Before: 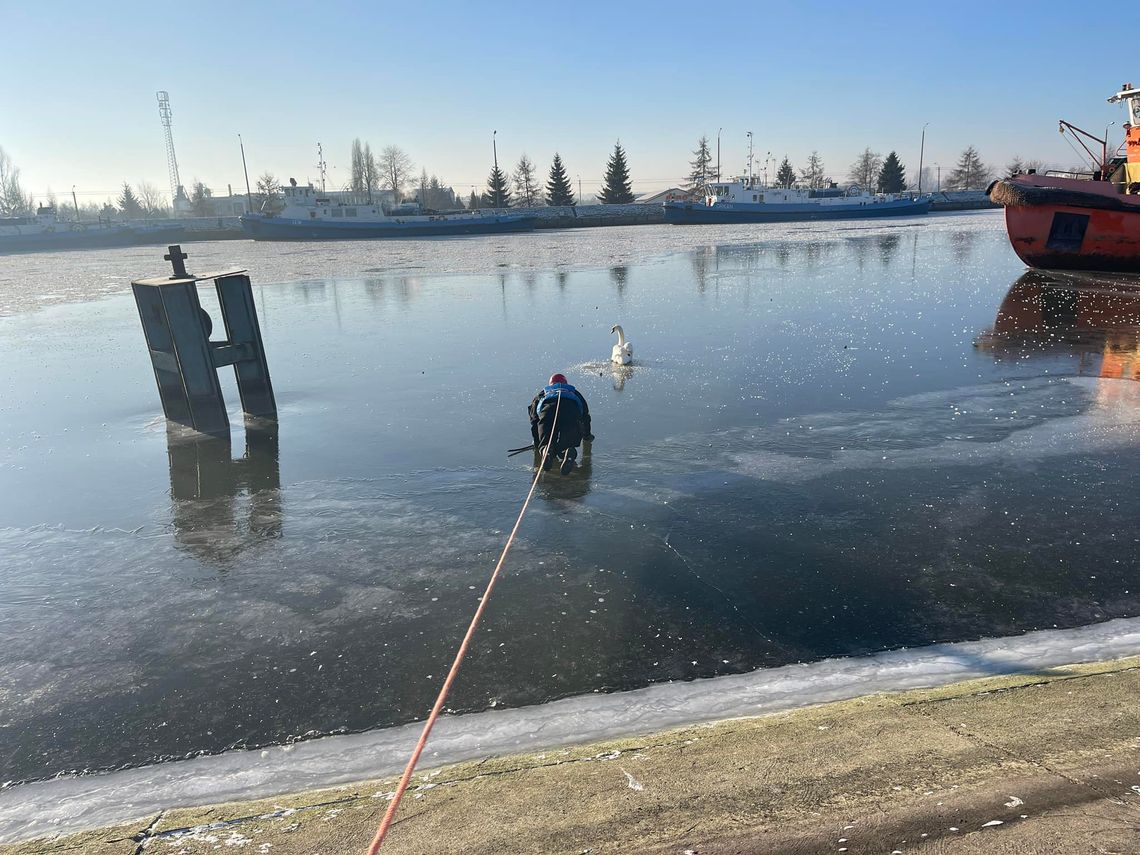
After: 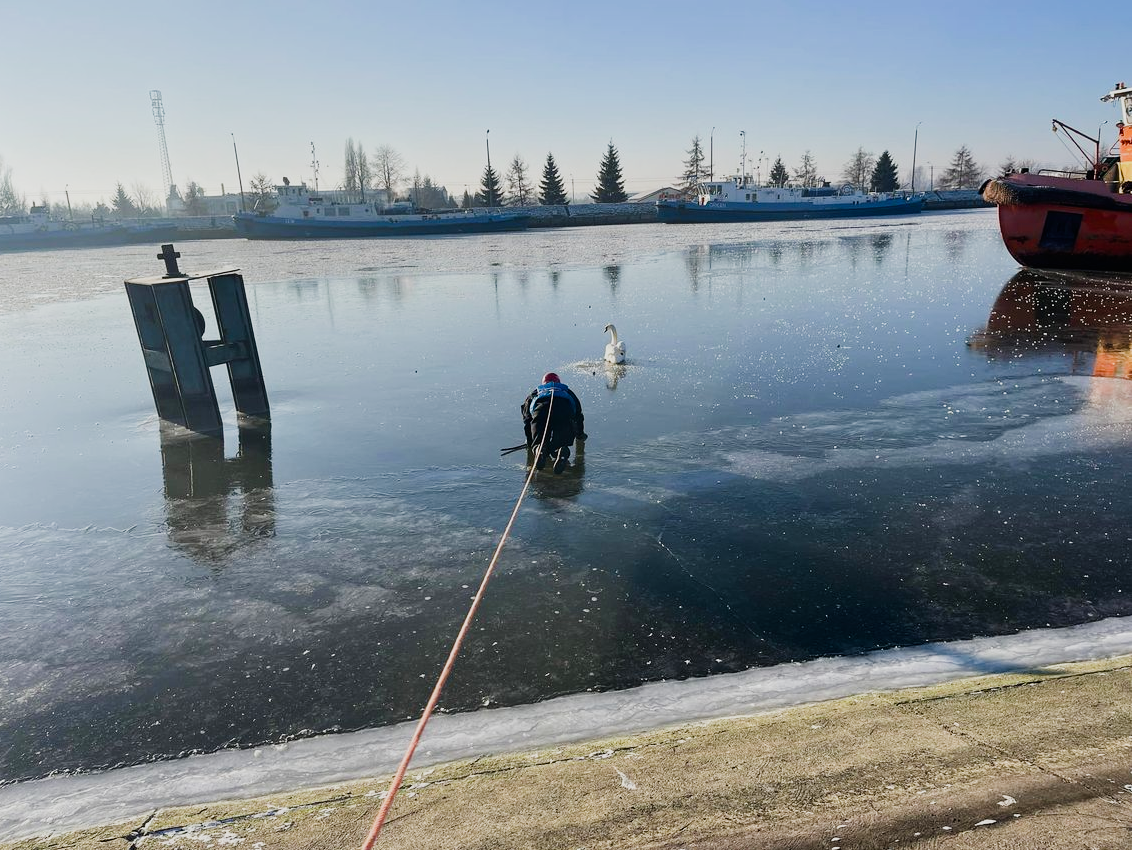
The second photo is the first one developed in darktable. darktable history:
crop and rotate: left 0.614%, top 0.179%, bottom 0.309%
sigmoid: on, module defaults
